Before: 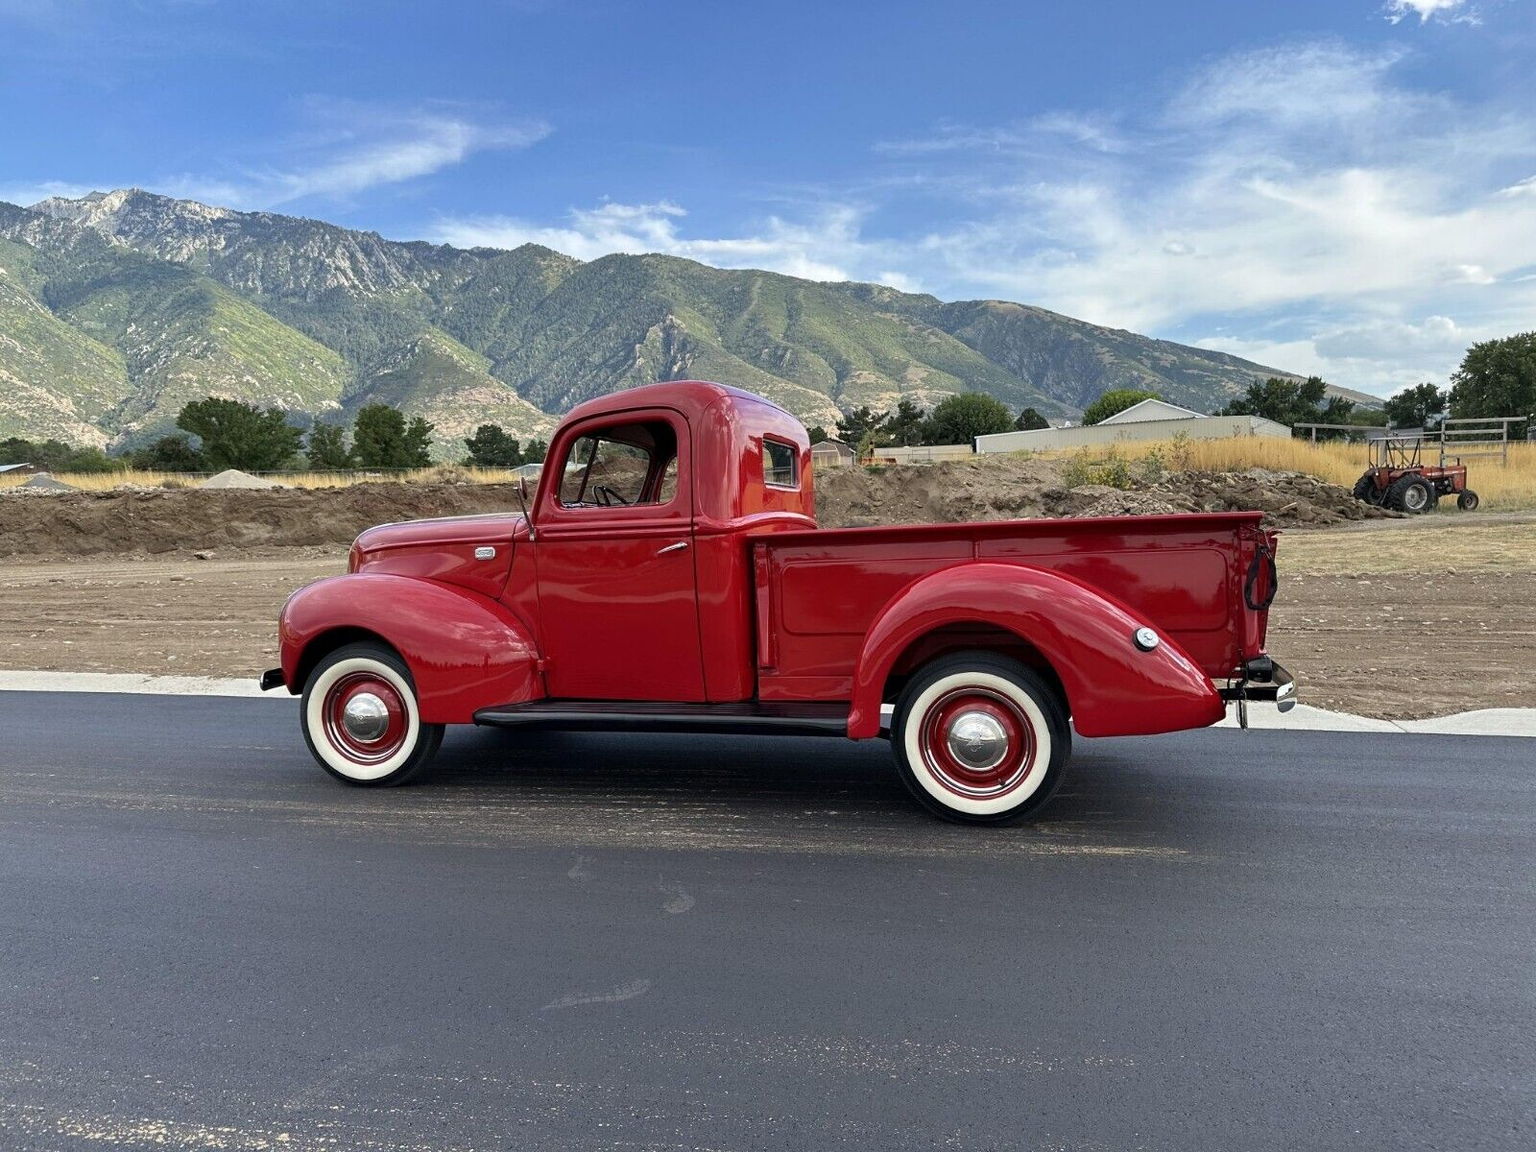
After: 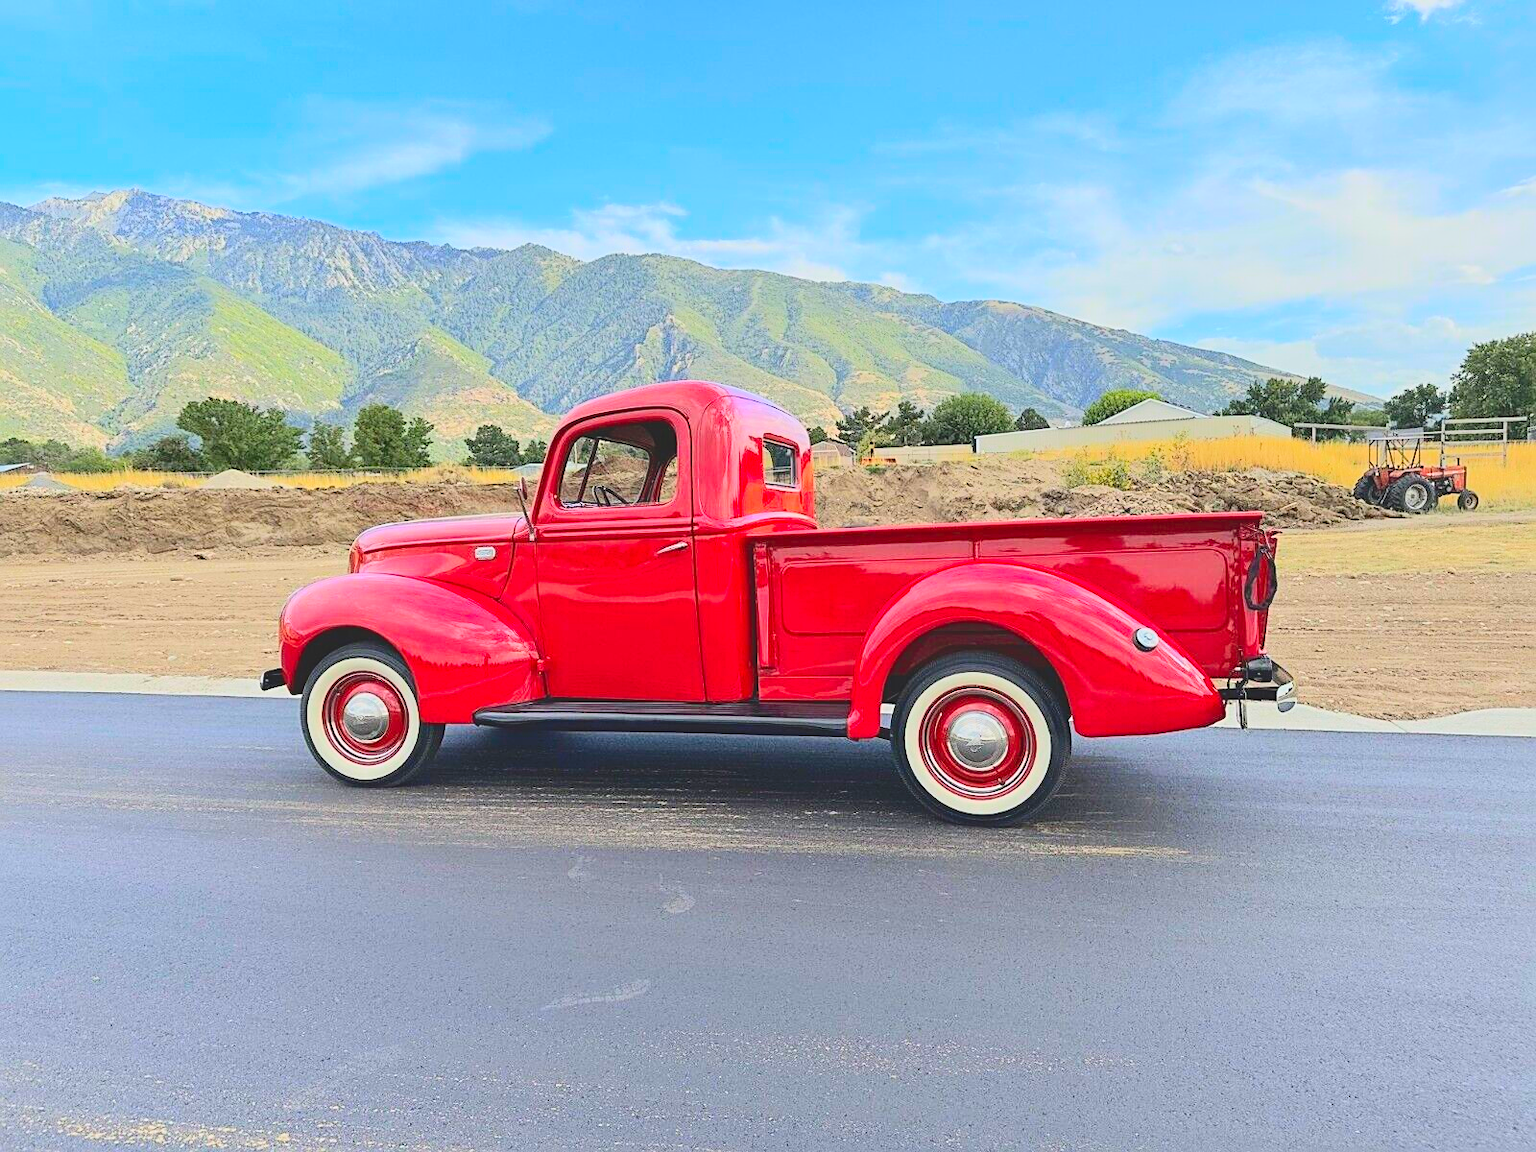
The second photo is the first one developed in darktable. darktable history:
contrast brightness saturation: contrast 0.065, brightness 0.178, saturation 0.407
exposure: black level correction 0, exposure 1.099 EV, compensate exposure bias true, compensate highlight preservation false
tone curve: curves: ch0 [(0, 0.148) (0.191, 0.225) (0.712, 0.695) (0.864, 0.797) (1, 0.839)], color space Lab, independent channels, preserve colors none
sharpen: on, module defaults
